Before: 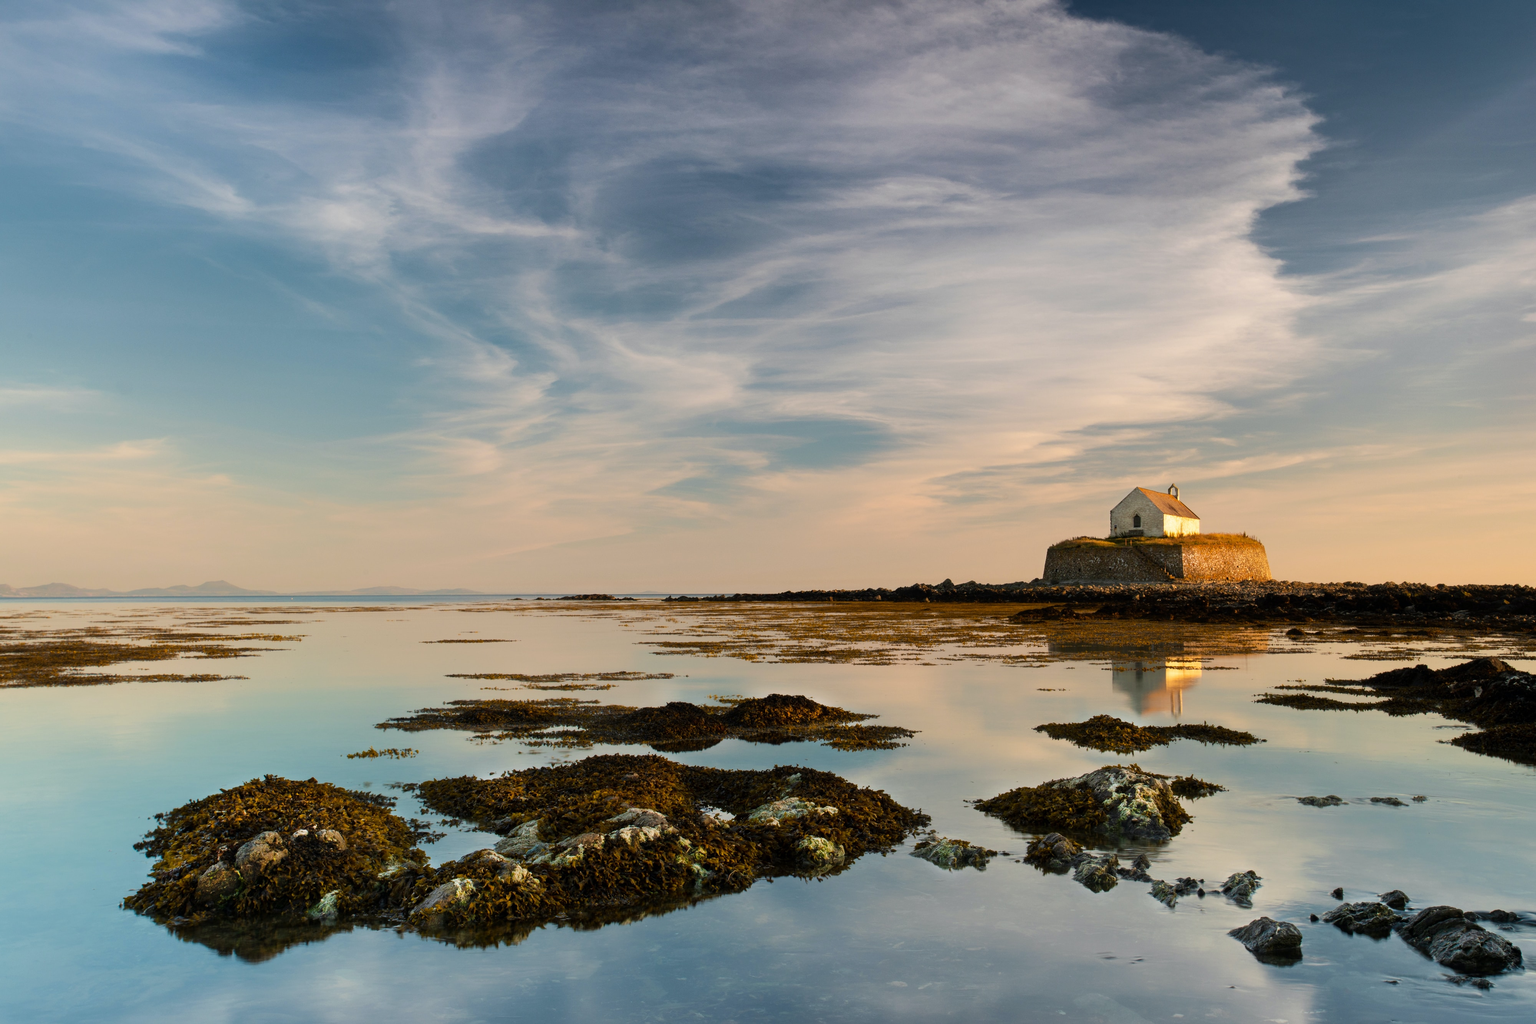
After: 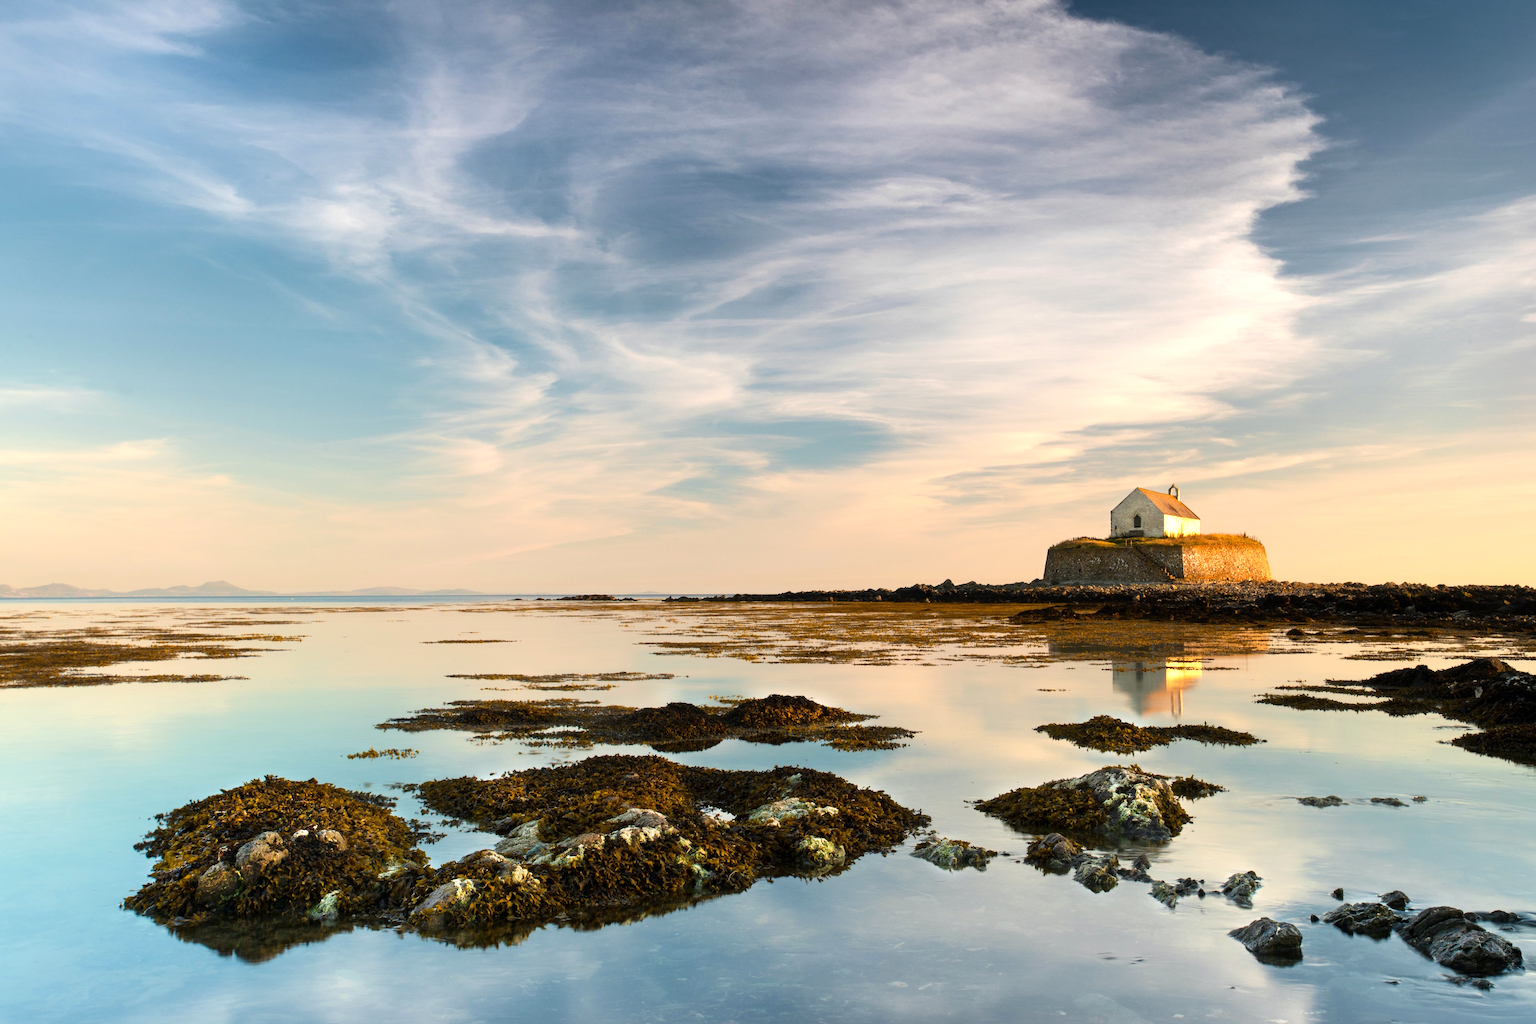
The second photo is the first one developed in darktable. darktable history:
exposure: exposure 0.672 EV, compensate highlight preservation false
